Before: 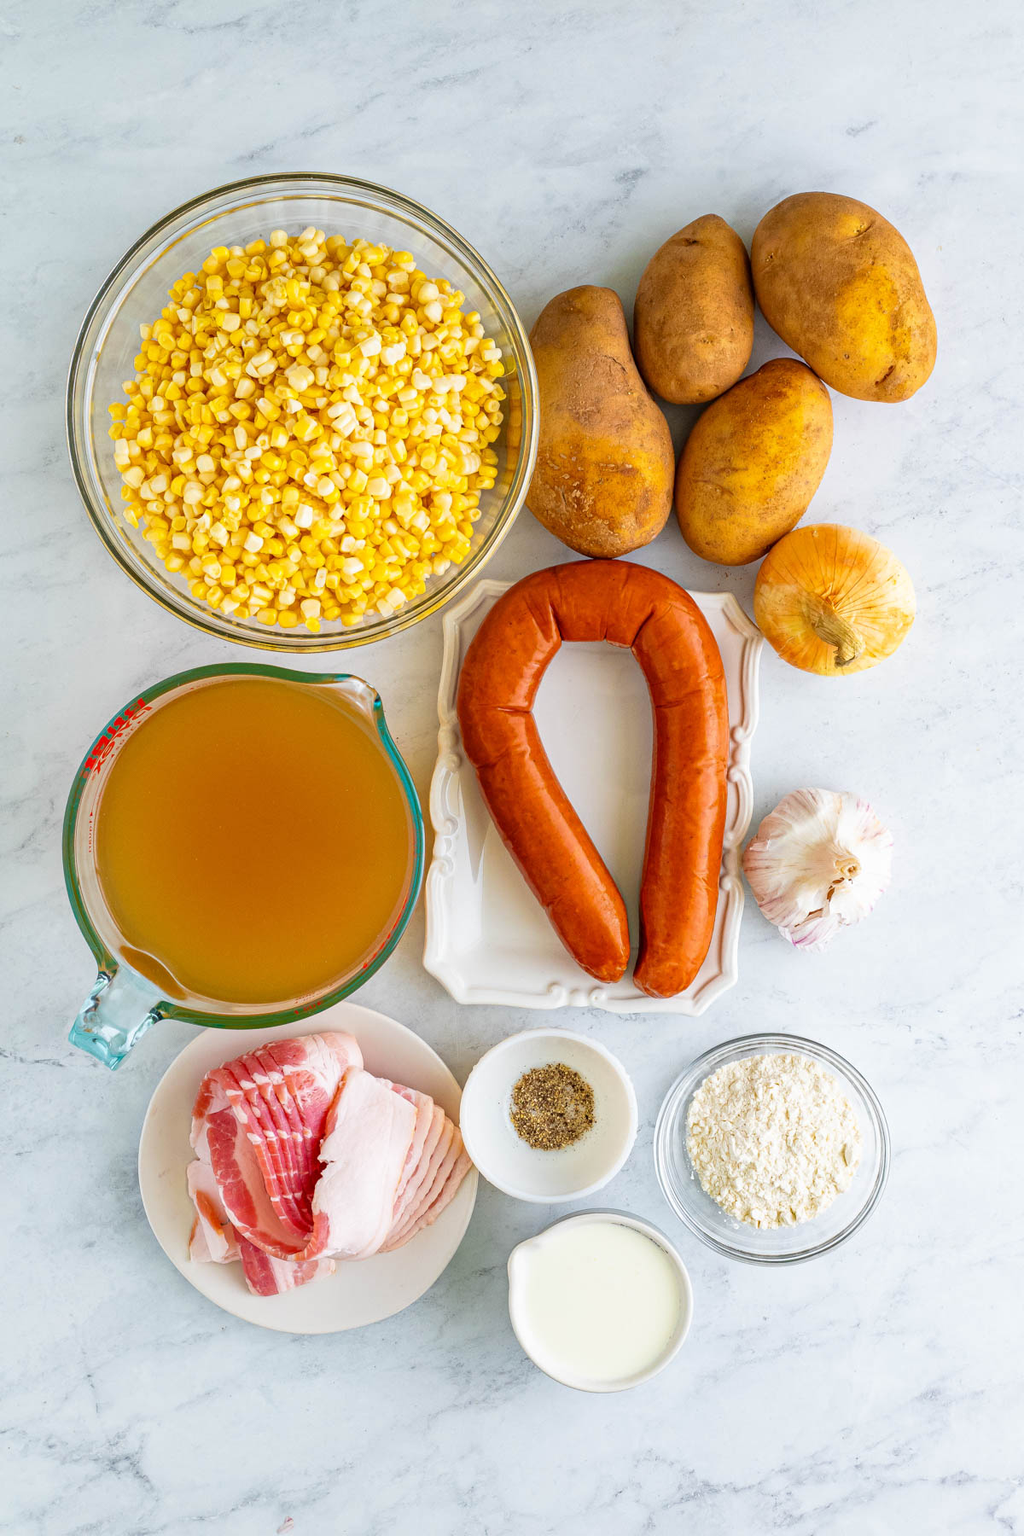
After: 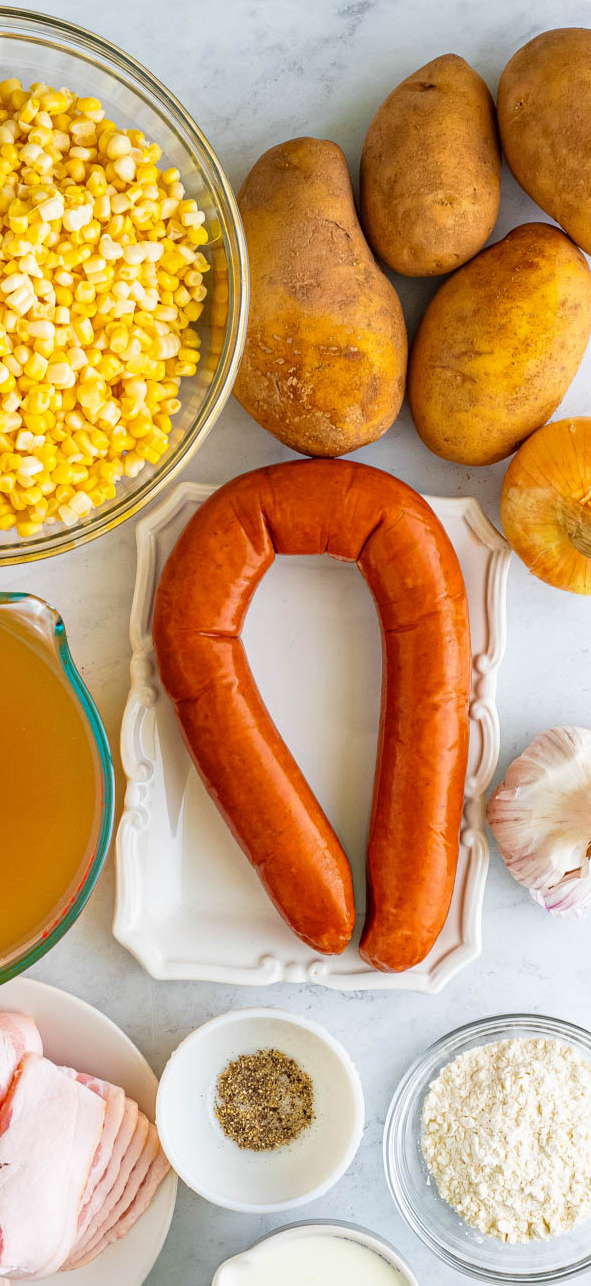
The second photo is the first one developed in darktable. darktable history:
crop: left 31.986%, top 10.986%, right 18.74%, bottom 17.52%
